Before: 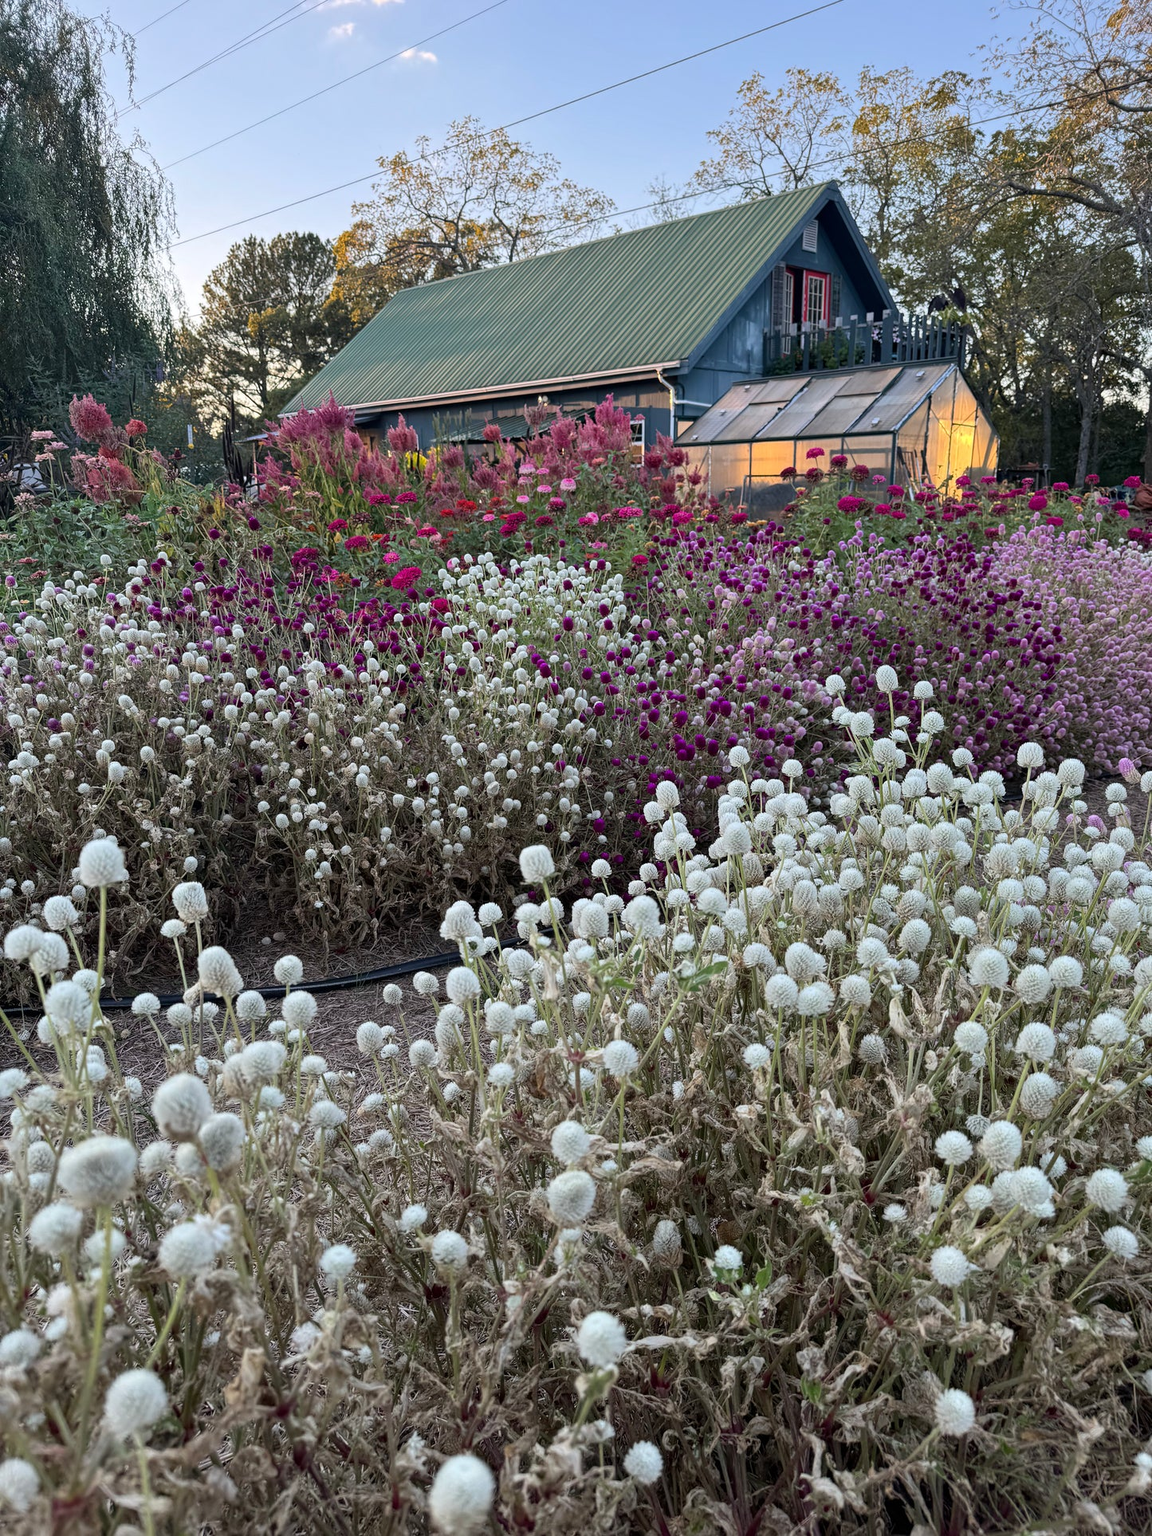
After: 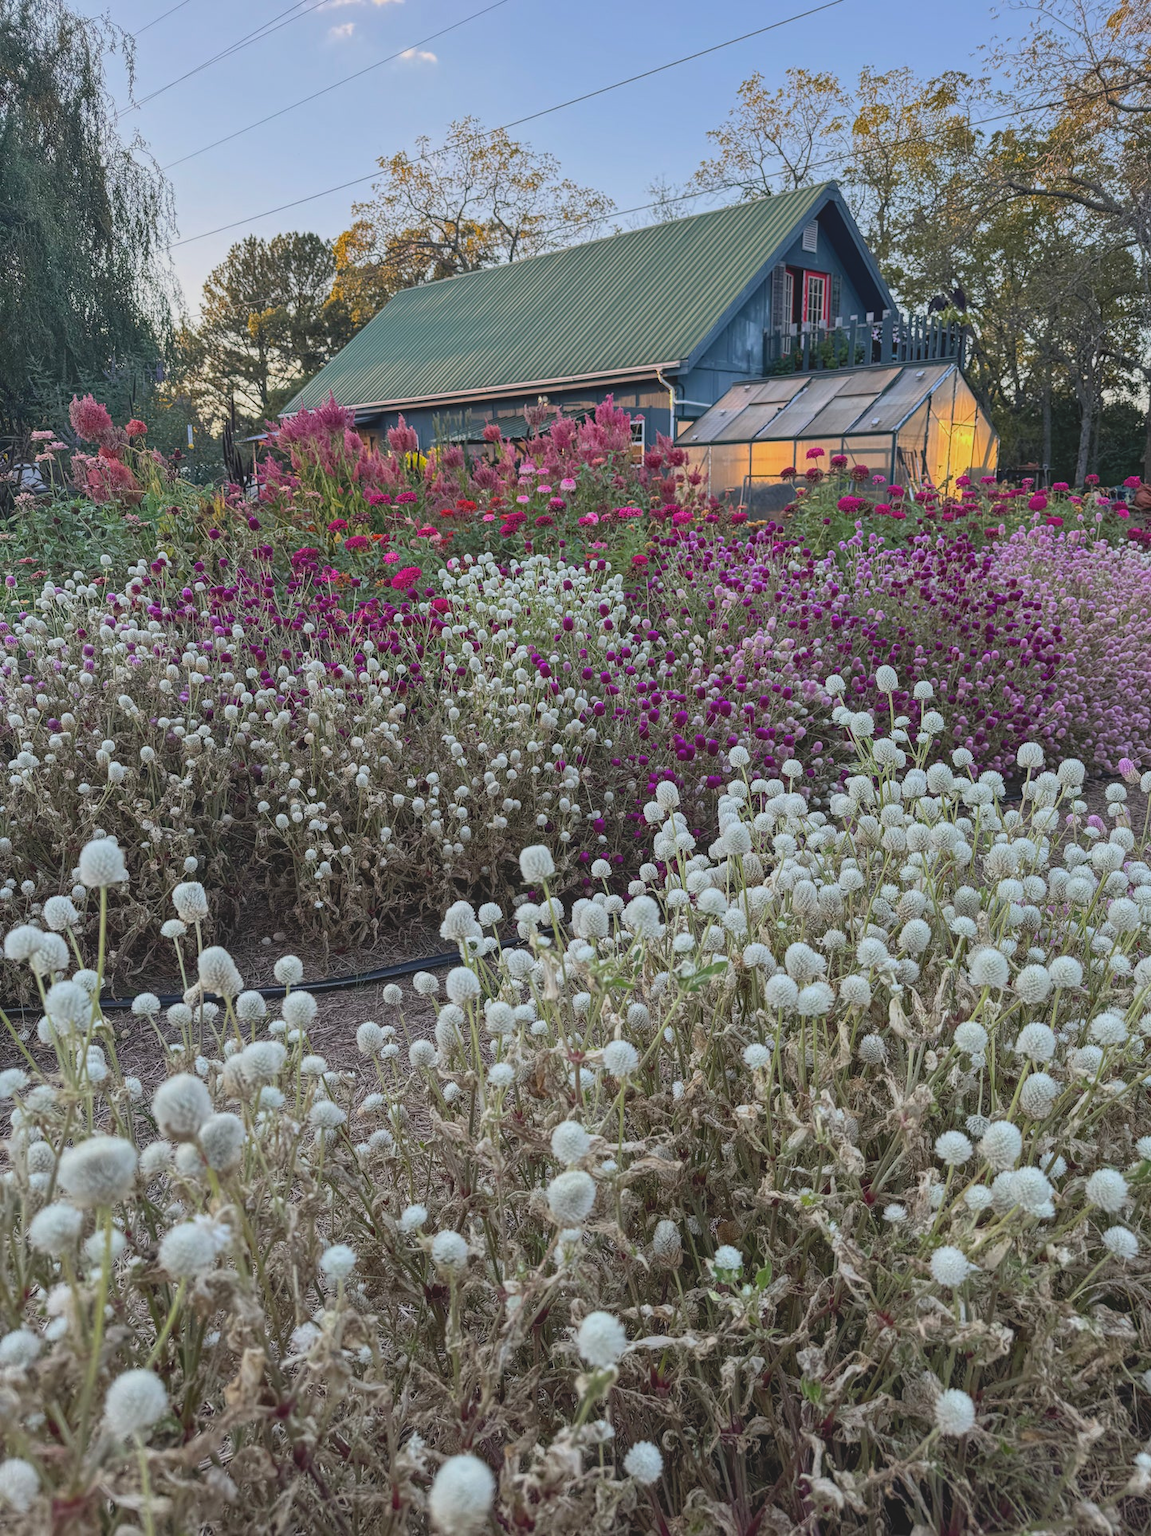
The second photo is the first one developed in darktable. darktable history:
contrast brightness saturation: contrast -0.28
local contrast: on, module defaults
